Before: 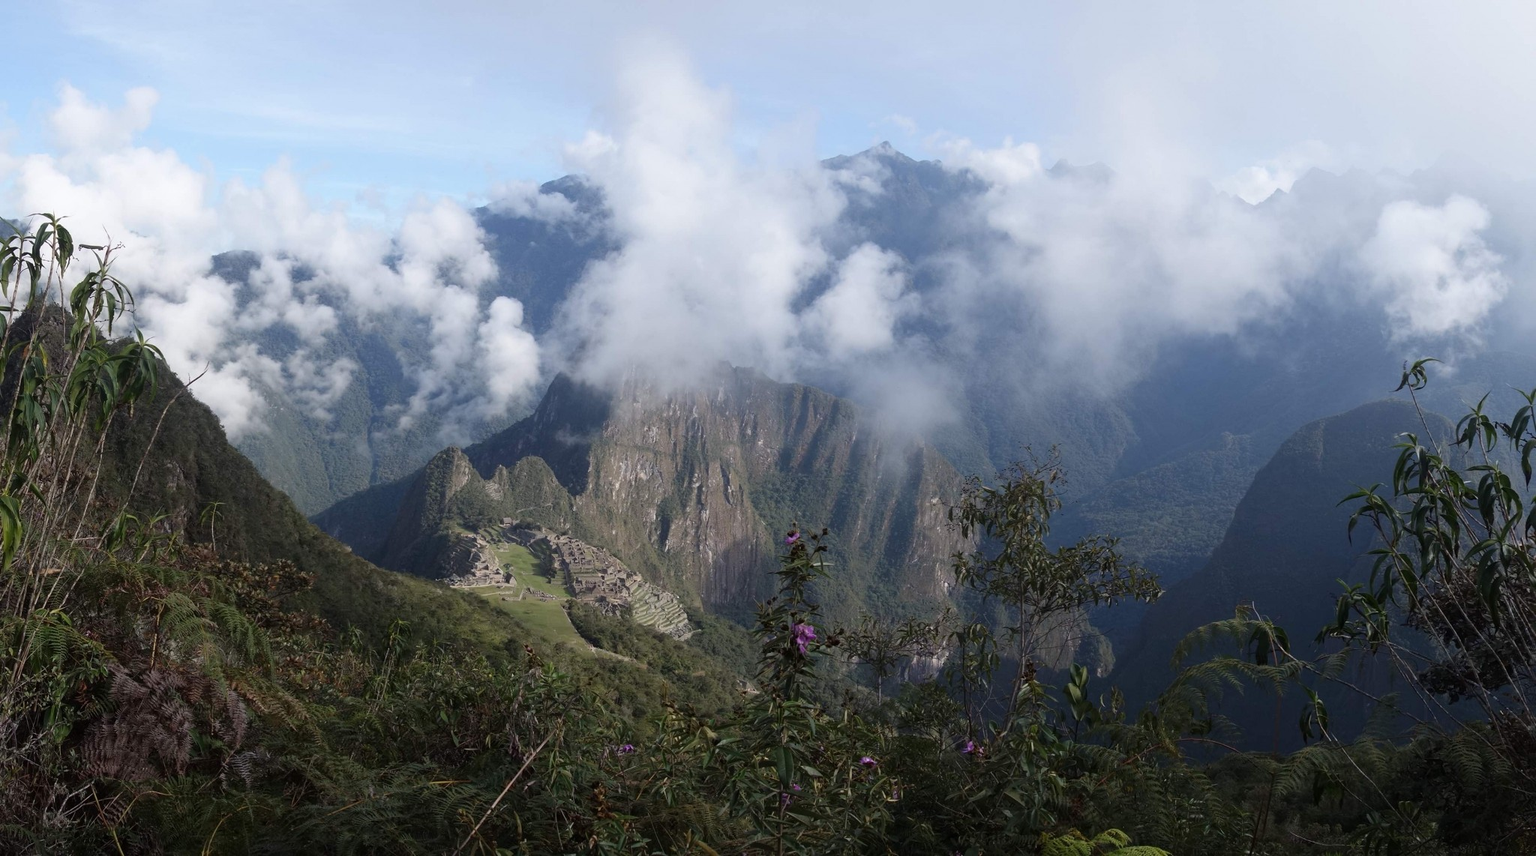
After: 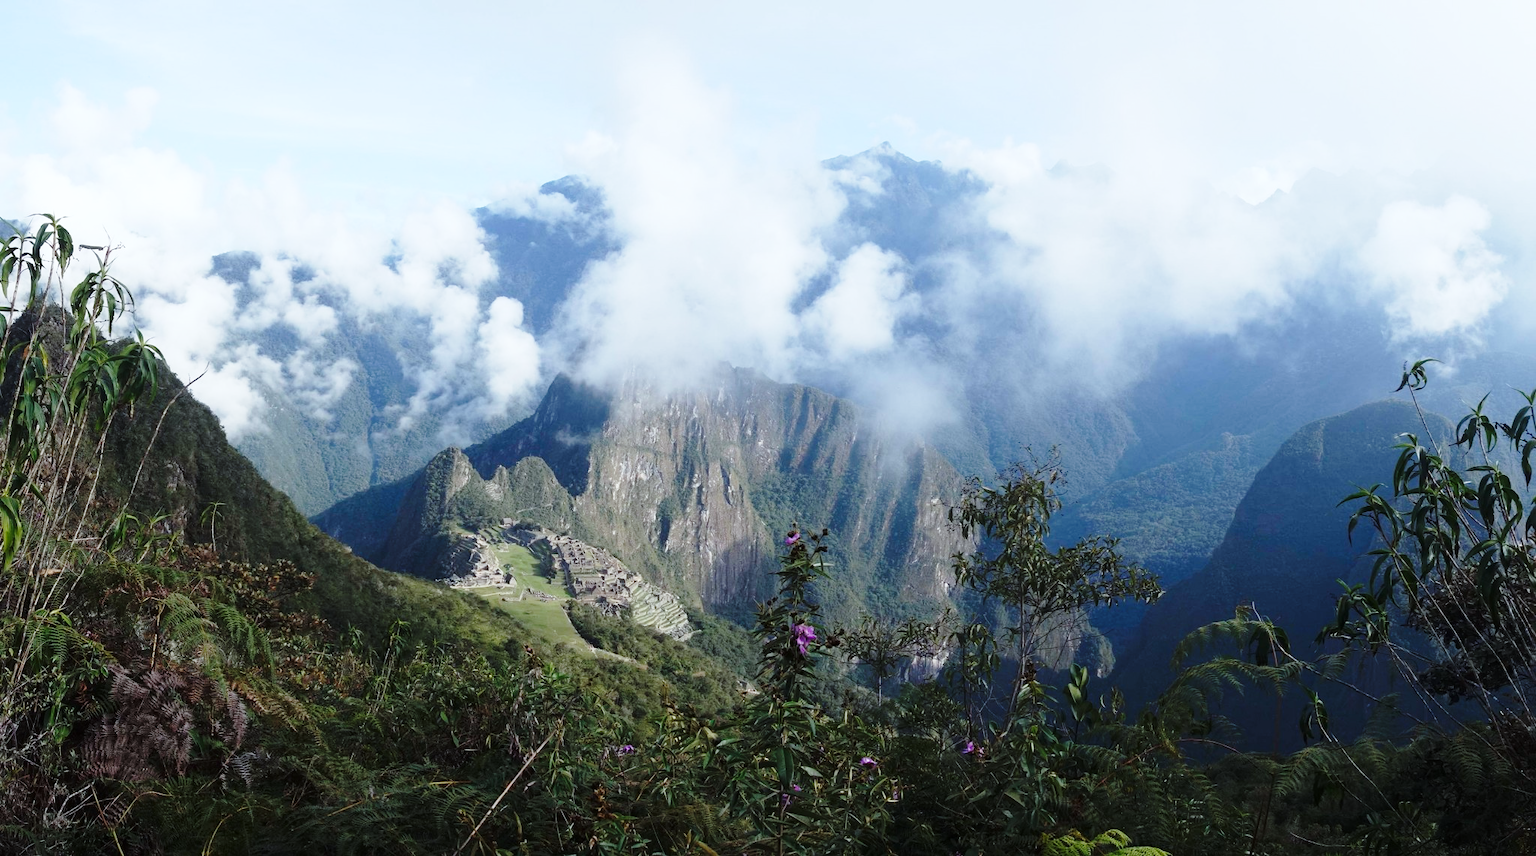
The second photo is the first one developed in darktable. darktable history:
color calibration: illuminant Planckian (black body), adaptation linear Bradford (ICC v4), x 0.361, y 0.366, temperature 4511.61 K, saturation algorithm version 1 (2020)
base curve: curves: ch0 [(0, 0) (0.028, 0.03) (0.121, 0.232) (0.46, 0.748) (0.859, 0.968) (1, 1)], preserve colors none
